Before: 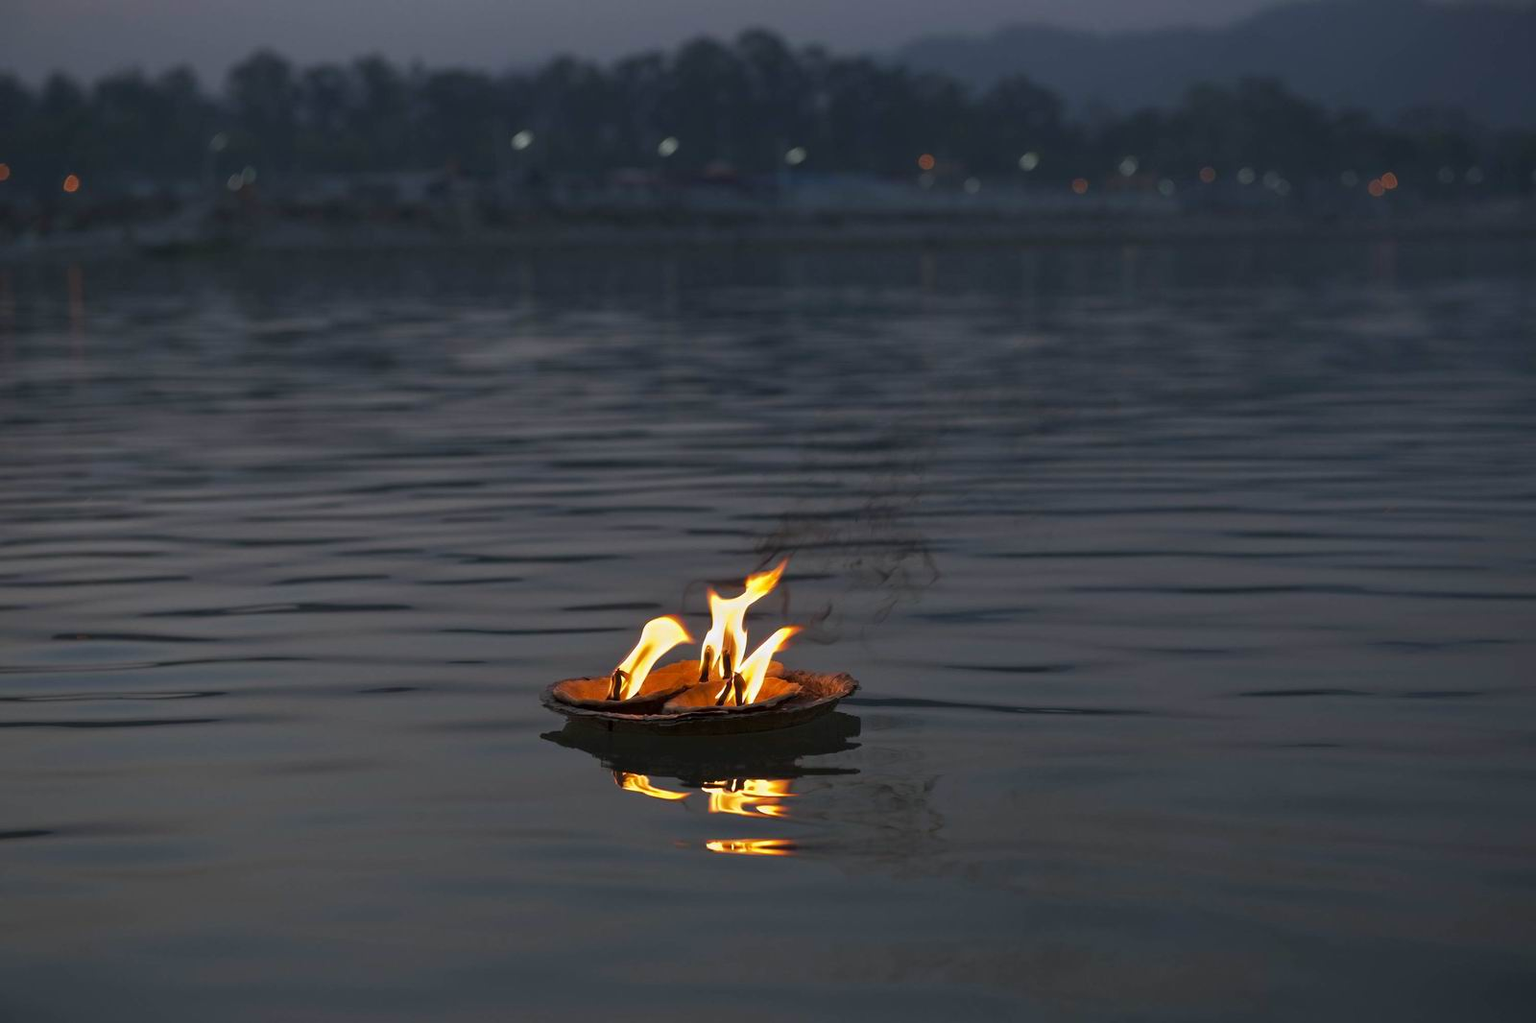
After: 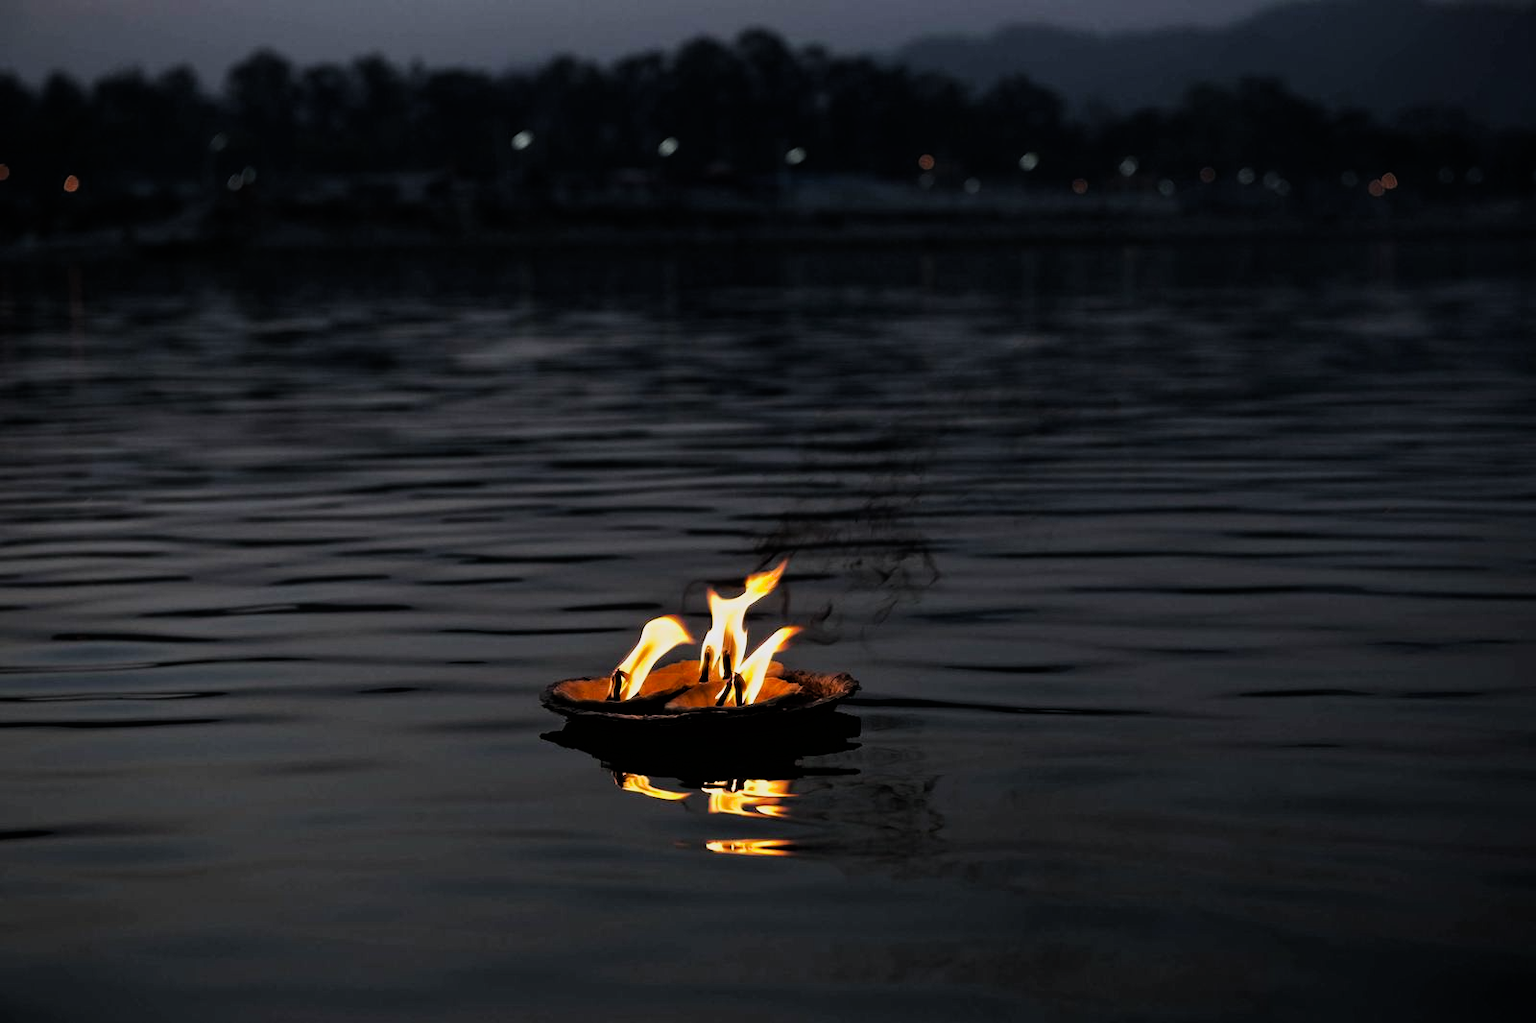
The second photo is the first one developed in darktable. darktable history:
filmic rgb: black relative exposure -5 EV, hardness 2.88, contrast 1.4, highlights saturation mix -30%
color balance: contrast 10%
